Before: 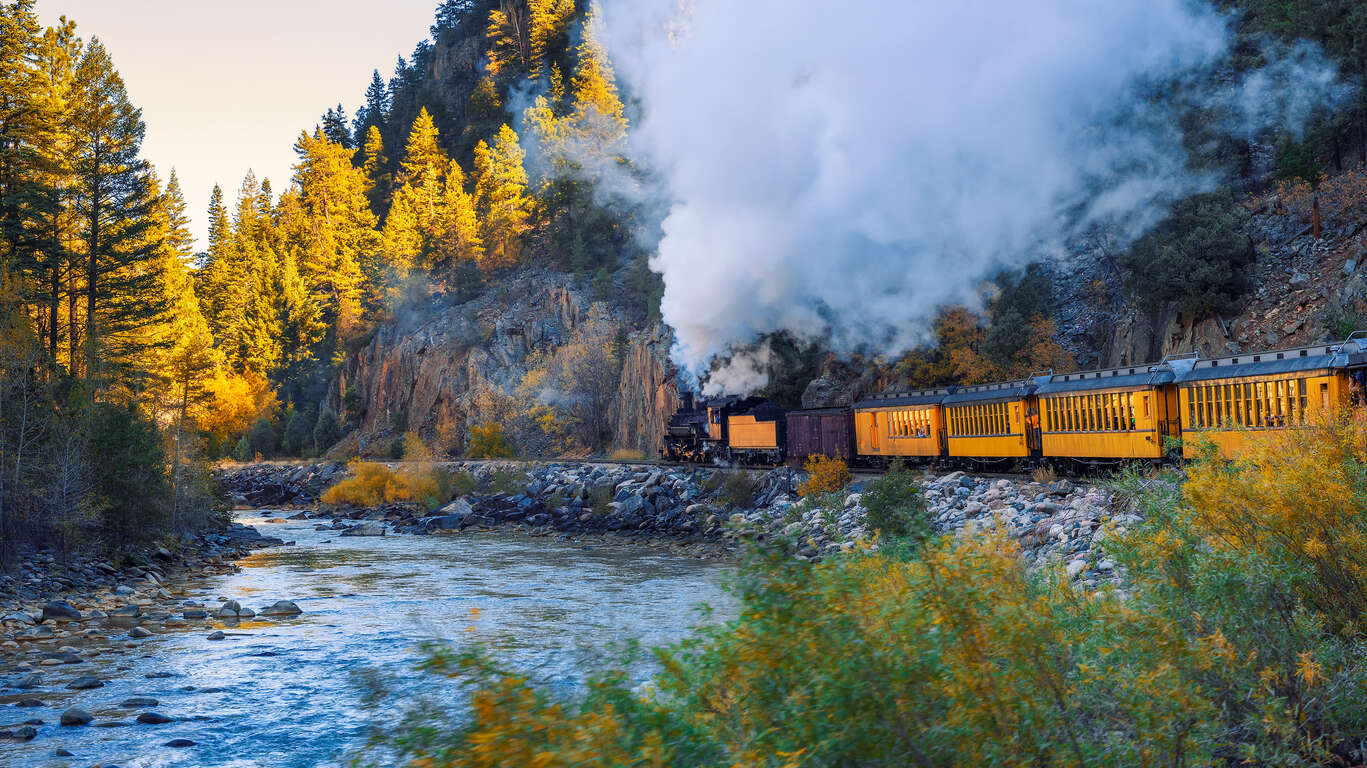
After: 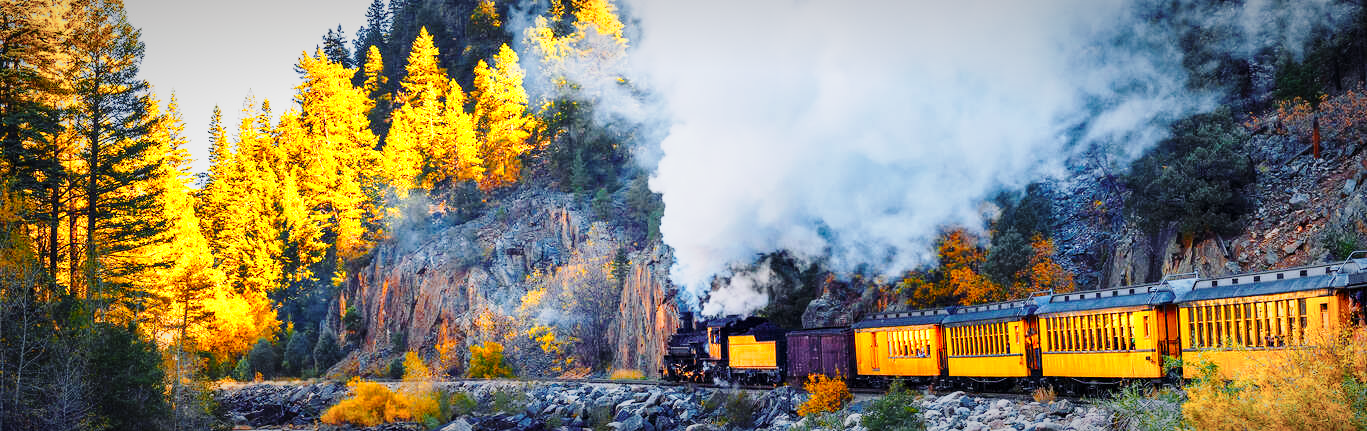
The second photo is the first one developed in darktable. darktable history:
crop and rotate: top 10.528%, bottom 33.333%
exposure: compensate exposure bias true
color balance rgb: highlights gain › luminance 16.535%, highlights gain › chroma 2.893%, highlights gain › hue 258.15°, perceptual saturation grading › global saturation 20%, perceptual saturation grading › highlights -25.596%, perceptual saturation grading › shadows 49.431%, perceptual brilliance grading › global brilliance -0.576%, perceptual brilliance grading › highlights -0.504%, perceptual brilliance grading › mid-tones -1.468%, perceptual brilliance grading › shadows -0.96%
tone curve: curves: ch0 [(0, 0) (0.822, 0.825) (0.994, 0.955)]; ch1 [(0, 0) (0.226, 0.261) (0.383, 0.397) (0.46, 0.46) (0.498, 0.501) (0.524, 0.543) (0.578, 0.575) (1, 1)]; ch2 [(0, 0) (0.438, 0.456) (0.5, 0.495) (0.547, 0.515) (0.597, 0.58) (0.629, 0.603) (1, 1)]
color zones: curves: ch0 [(0, 0.511) (0.143, 0.531) (0.286, 0.56) (0.429, 0.5) (0.571, 0.5) (0.714, 0.5) (0.857, 0.5) (1, 0.5)]; ch1 [(0, 0.525) (0.143, 0.705) (0.286, 0.715) (0.429, 0.35) (0.571, 0.35) (0.714, 0.35) (0.857, 0.4) (1, 0.4)]; ch2 [(0, 0.572) (0.143, 0.512) (0.286, 0.473) (0.429, 0.45) (0.571, 0.5) (0.714, 0.5) (0.857, 0.518) (1, 0.518)]
vignetting: fall-off start 67.41%, fall-off radius 67.64%, brightness -0.463, saturation -0.302, automatic ratio true
base curve: curves: ch0 [(0, 0) (0.028, 0.03) (0.121, 0.232) (0.46, 0.748) (0.859, 0.968) (1, 1)], preserve colors none
